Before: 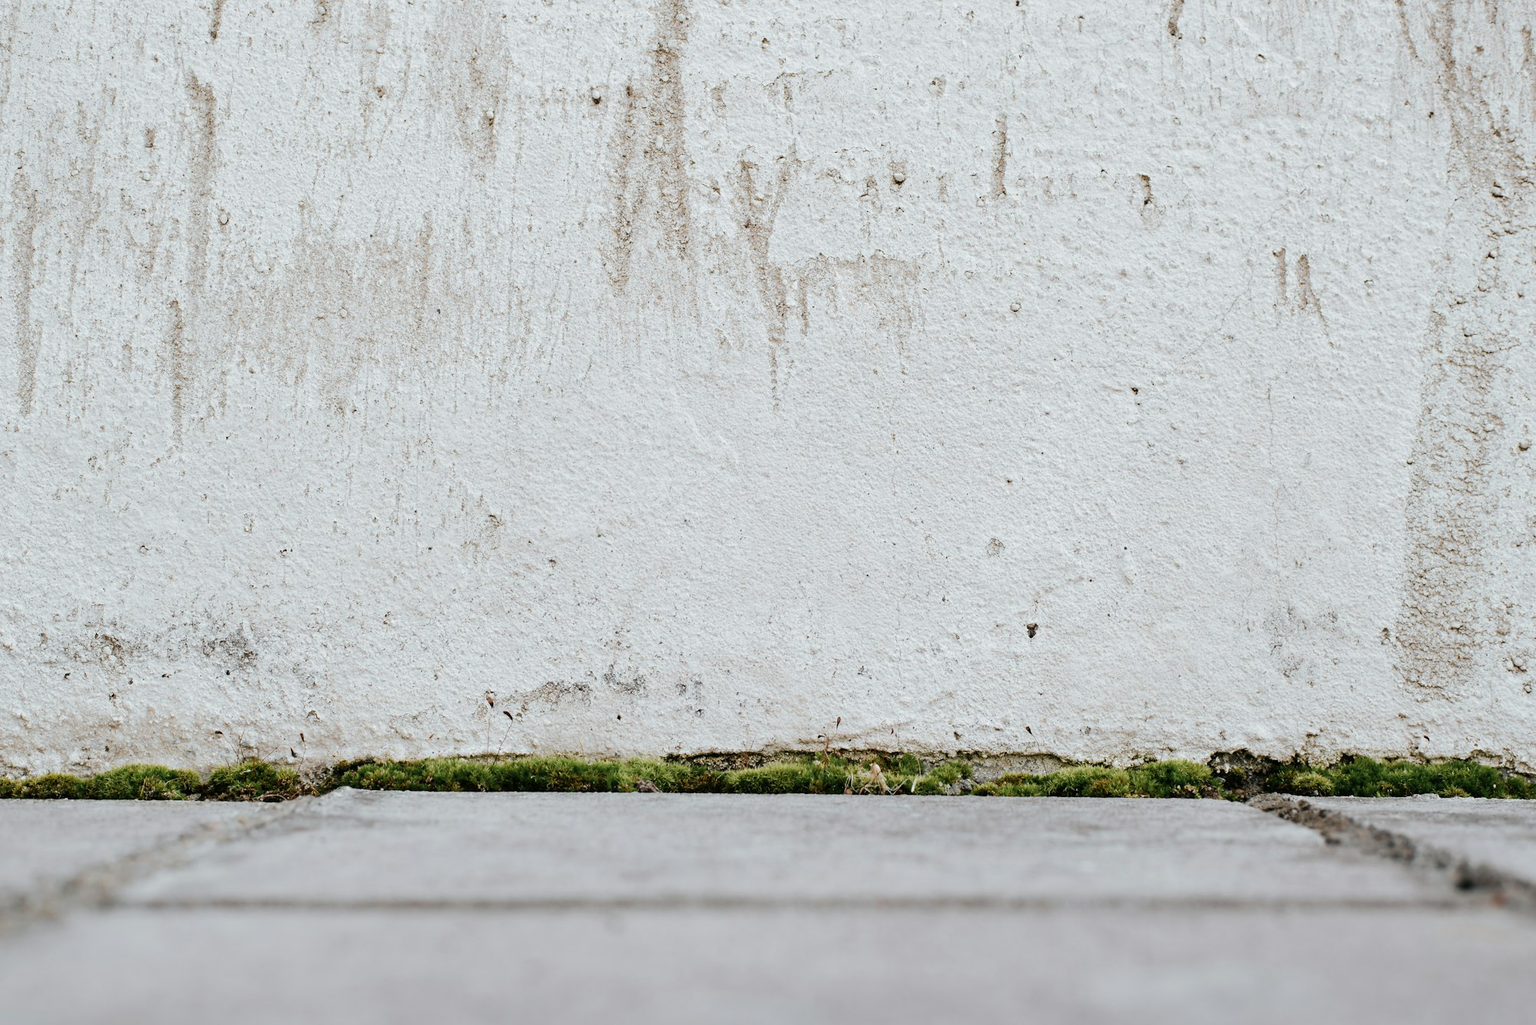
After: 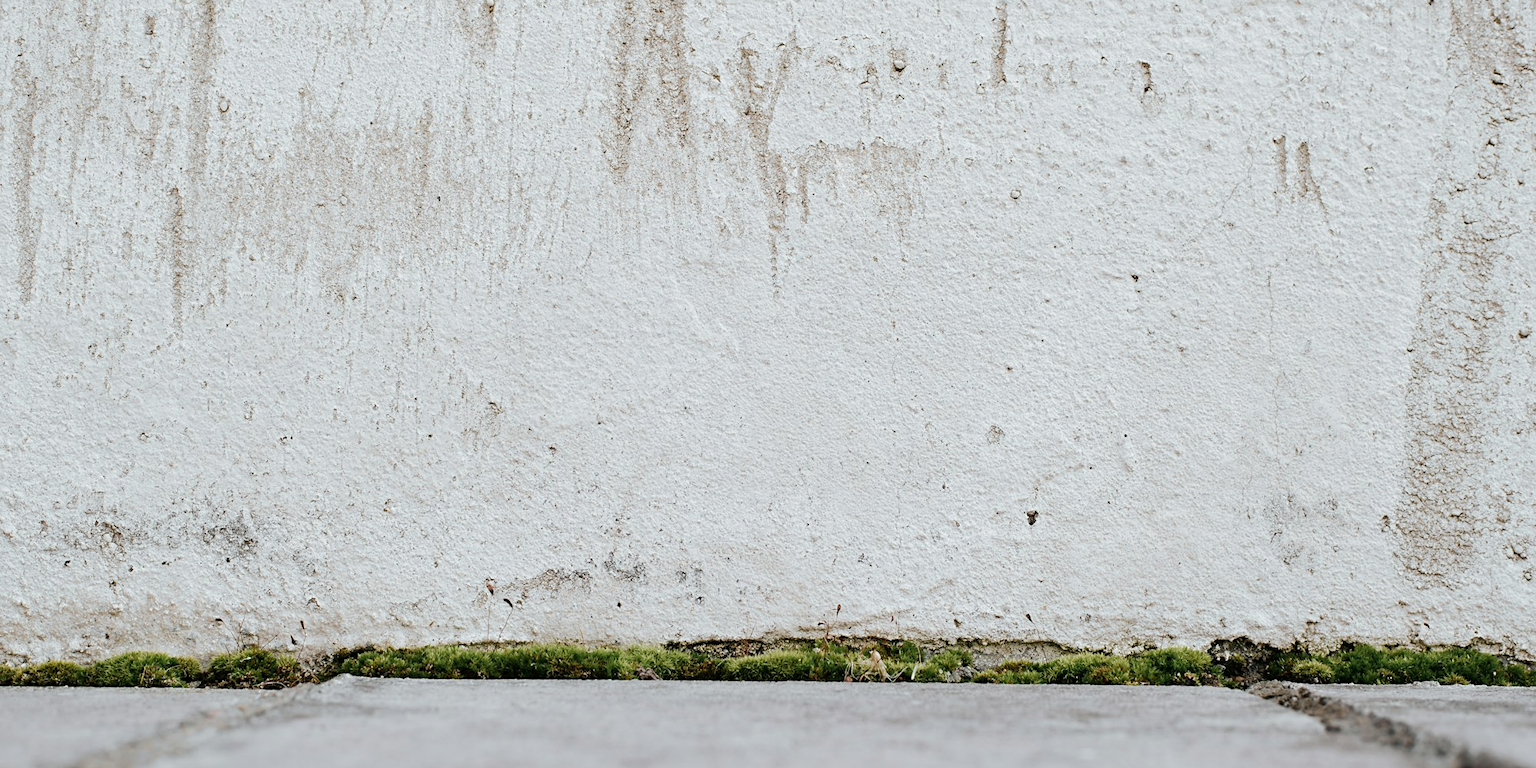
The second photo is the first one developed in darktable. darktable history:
crop: top 11.059%, bottom 13.899%
sharpen: amount 0.204
